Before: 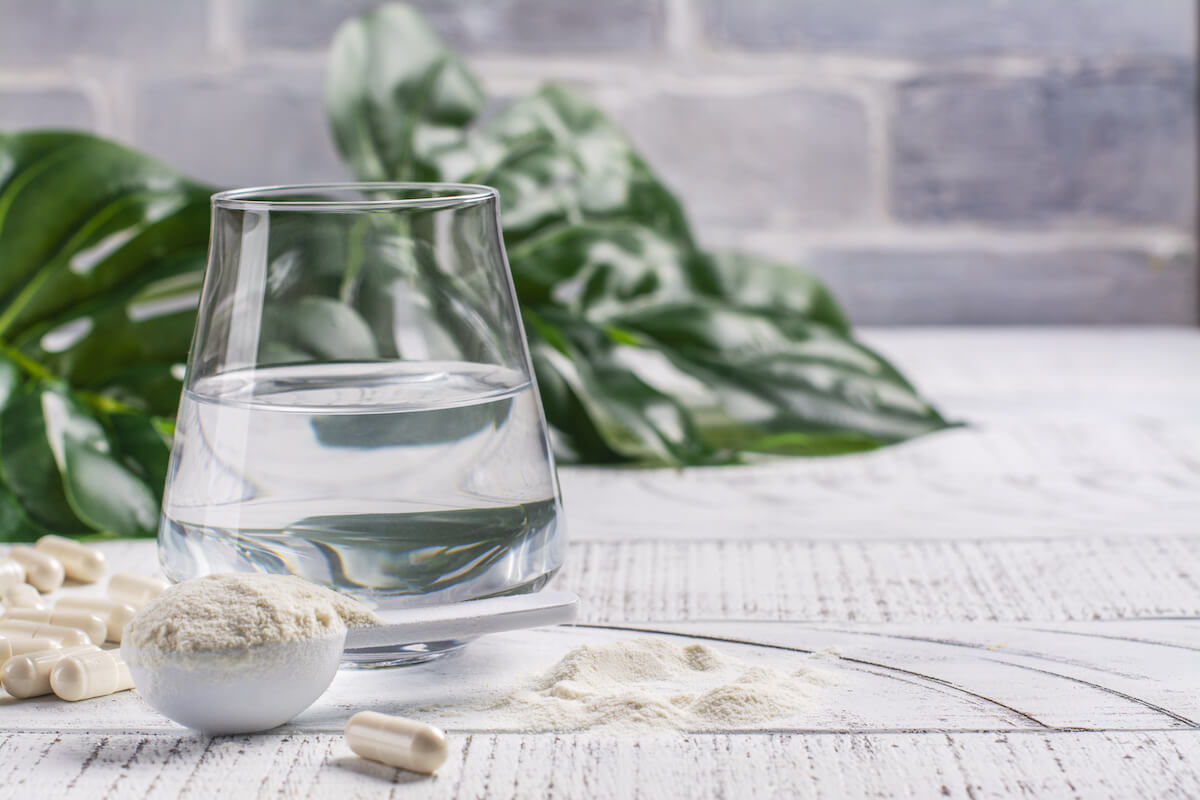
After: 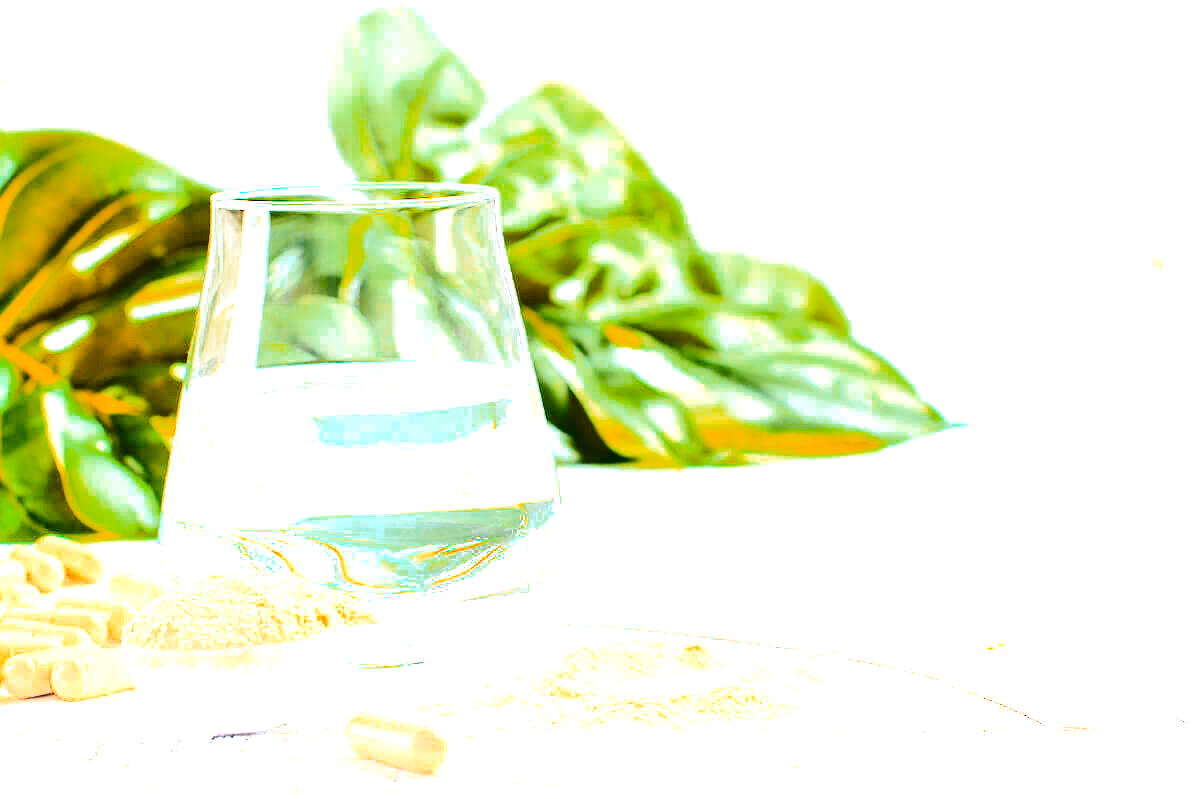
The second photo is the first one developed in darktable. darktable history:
crop and rotate: left 0.071%, bottom 0.009%
contrast brightness saturation: brightness 0.087, saturation 0.192
exposure: black level correction 0, exposure 1.2 EV, compensate highlight preservation false
color zones: curves: ch0 [(0.473, 0.374) (0.742, 0.784)]; ch1 [(0.354, 0.737) (0.742, 0.705)]; ch2 [(0.318, 0.421) (0.758, 0.532)]
tone curve: curves: ch0 [(0, 0) (0.003, 0.01) (0.011, 0.012) (0.025, 0.012) (0.044, 0.017) (0.069, 0.021) (0.1, 0.025) (0.136, 0.03) (0.177, 0.037) (0.224, 0.052) (0.277, 0.092) (0.335, 0.16) (0.399, 0.3) (0.468, 0.463) (0.543, 0.639) (0.623, 0.796) (0.709, 0.904) (0.801, 0.962) (0.898, 0.988) (1, 1)], color space Lab, independent channels, preserve colors none
tone equalizer: -8 EV -1.06 EV, -7 EV -0.993 EV, -6 EV -0.896 EV, -5 EV -0.557 EV, -3 EV 0.571 EV, -2 EV 0.889 EV, -1 EV 1.01 EV, +0 EV 1.06 EV, mask exposure compensation -0.501 EV
color balance rgb: shadows lift › hue 86.96°, perceptual saturation grading › global saturation 25.636%, perceptual brilliance grading › global brilliance 2.678%, global vibrance 40.94%
